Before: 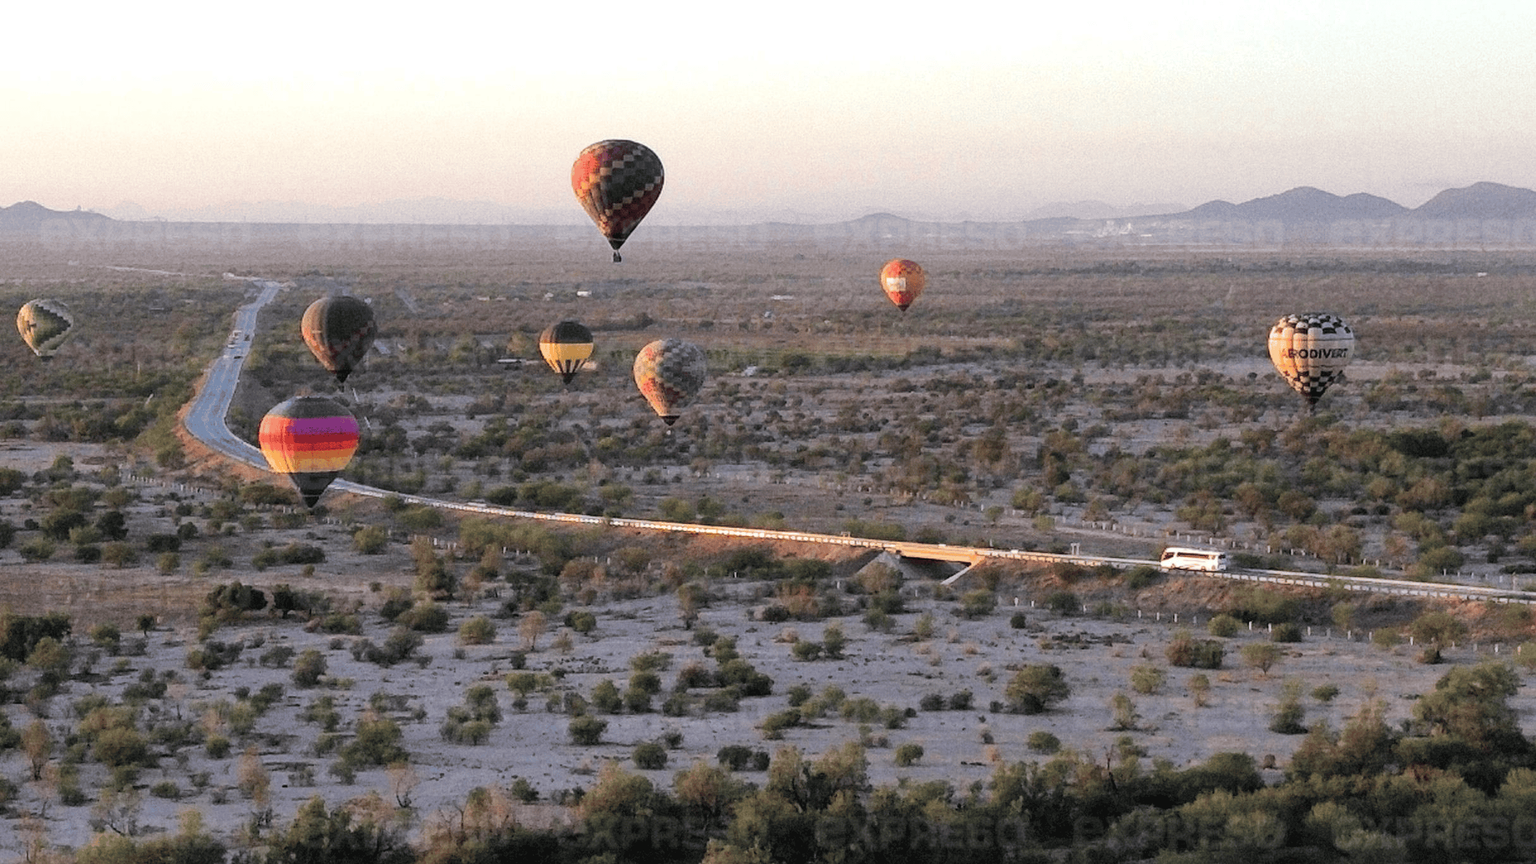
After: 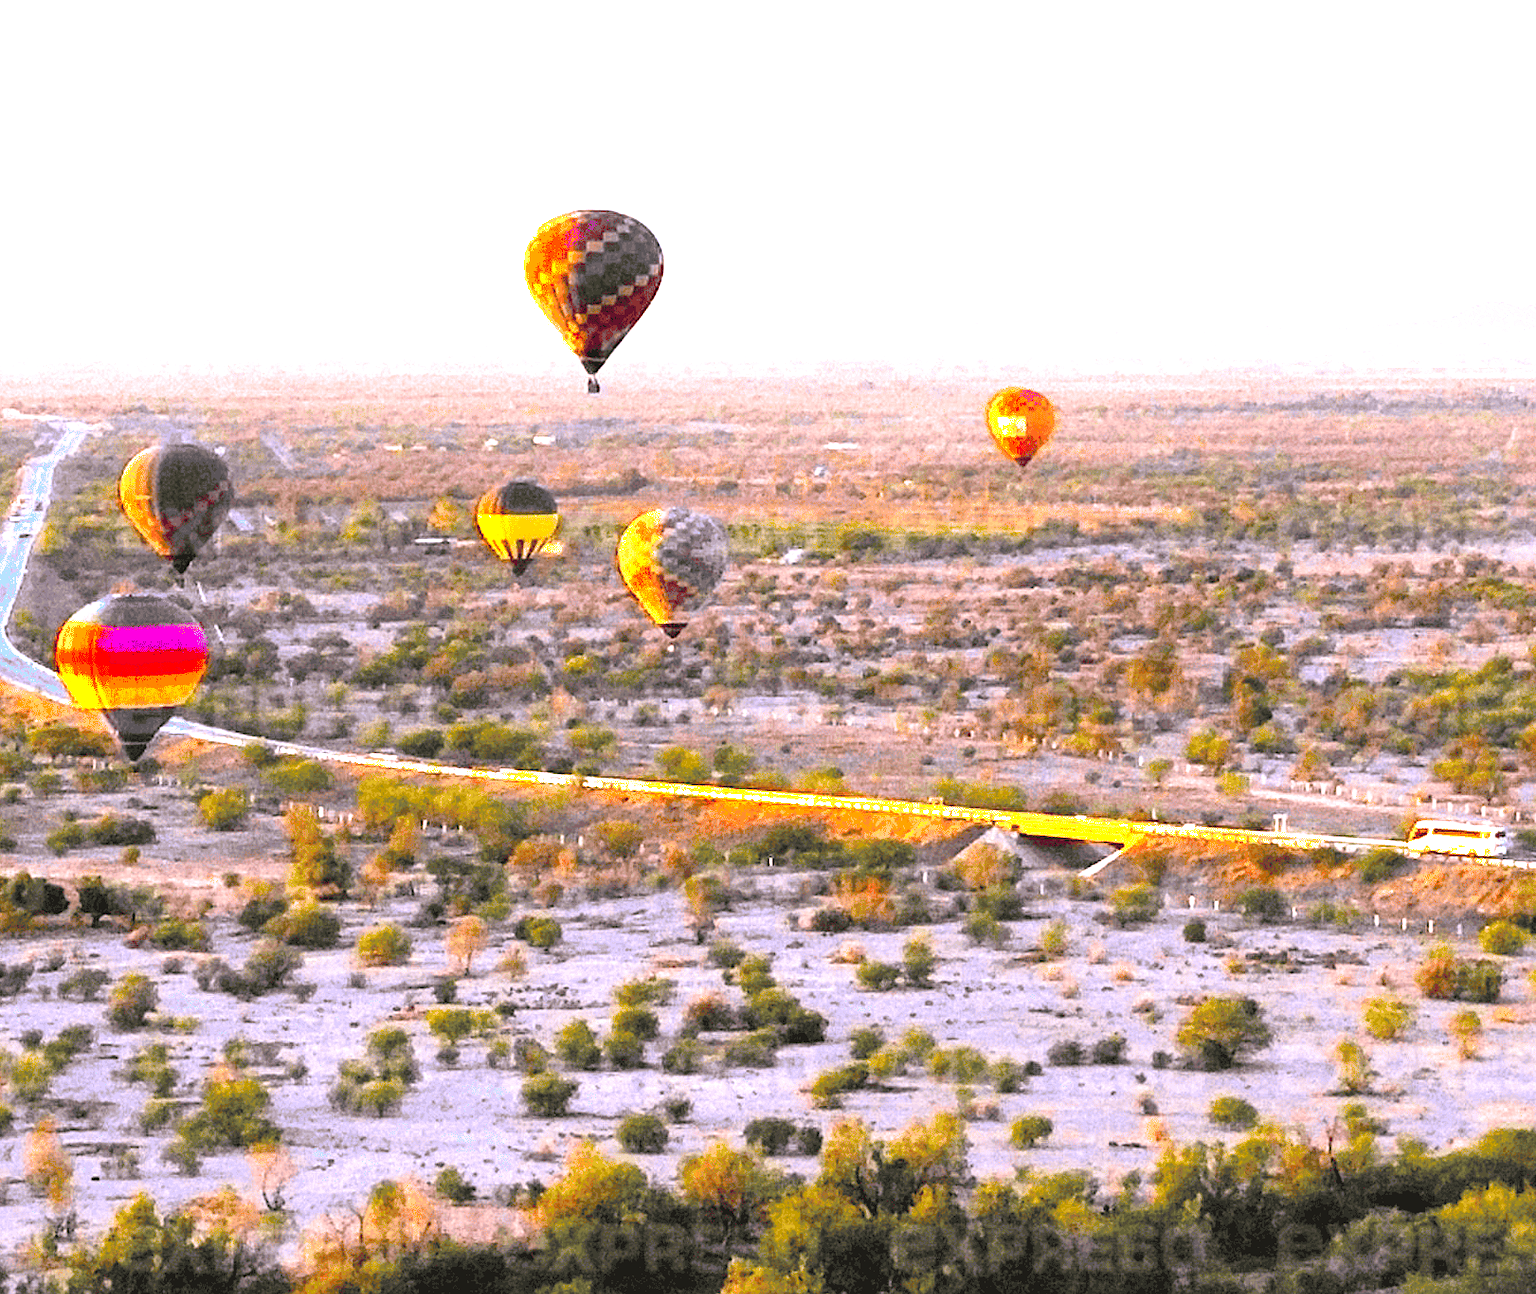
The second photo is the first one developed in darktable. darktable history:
crop and rotate: left 14.429%, right 18.841%
color balance rgb: power › chroma 0.327%, power › hue 25.38°, perceptual saturation grading › global saturation 64.181%, perceptual saturation grading › highlights 51.074%, perceptual saturation grading › shadows 29.849%, global vibrance 20%
color correction: highlights a* 3.62, highlights b* 5.08
exposure: black level correction 0.001, exposure 1.735 EV, compensate highlight preservation false
